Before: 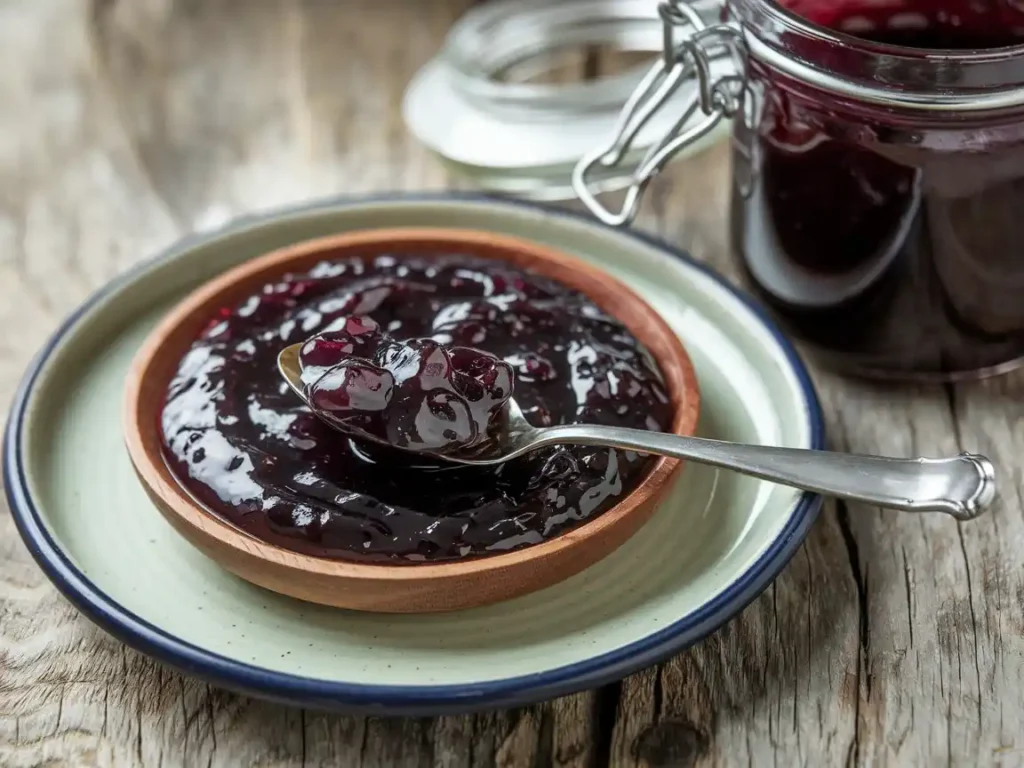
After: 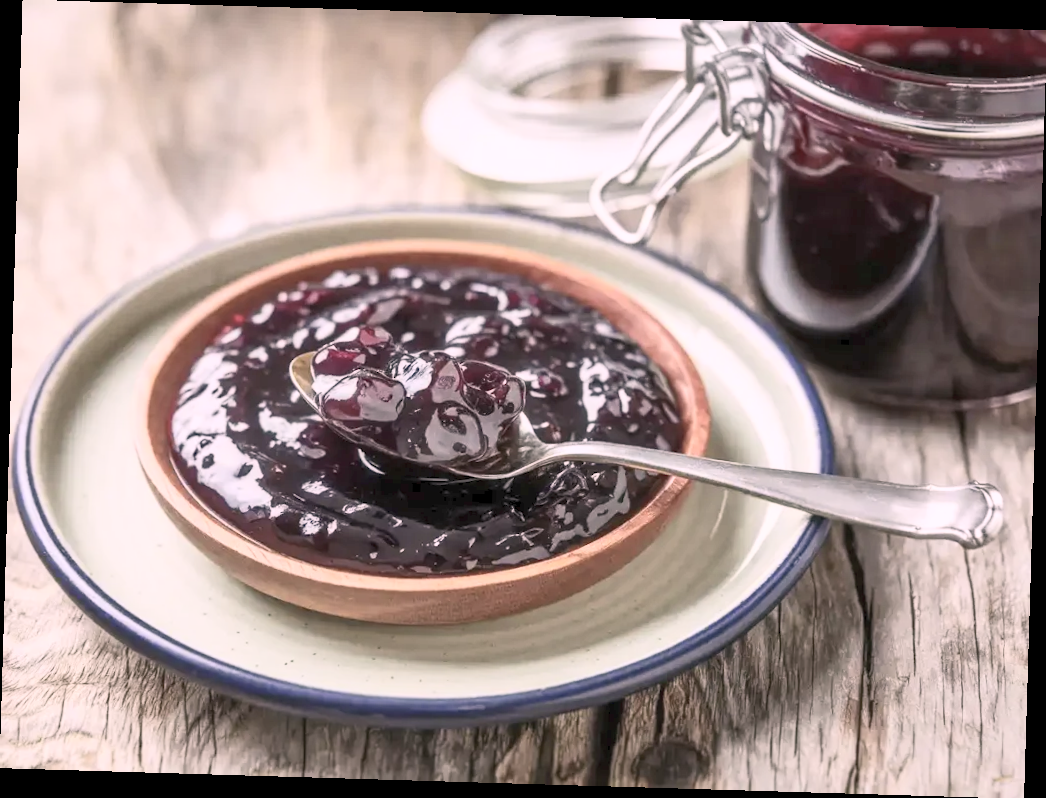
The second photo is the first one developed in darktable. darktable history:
color balance rgb: perceptual saturation grading › global saturation -27.94%, hue shift -2.27°, contrast -21.26%
color correction: highlights a* 11.96, highlights b* 11.58
local contrast: highlights 100%, shadows 100%, detail 120%, midtone range 0.2
rotate and perspective: rotation 1.72°, automatic cropping off
color calibration: x 0.38, y 0.39, temperature 4086.04 K
contrast brightness saturation: contrast 0.39, brightness 0.53
